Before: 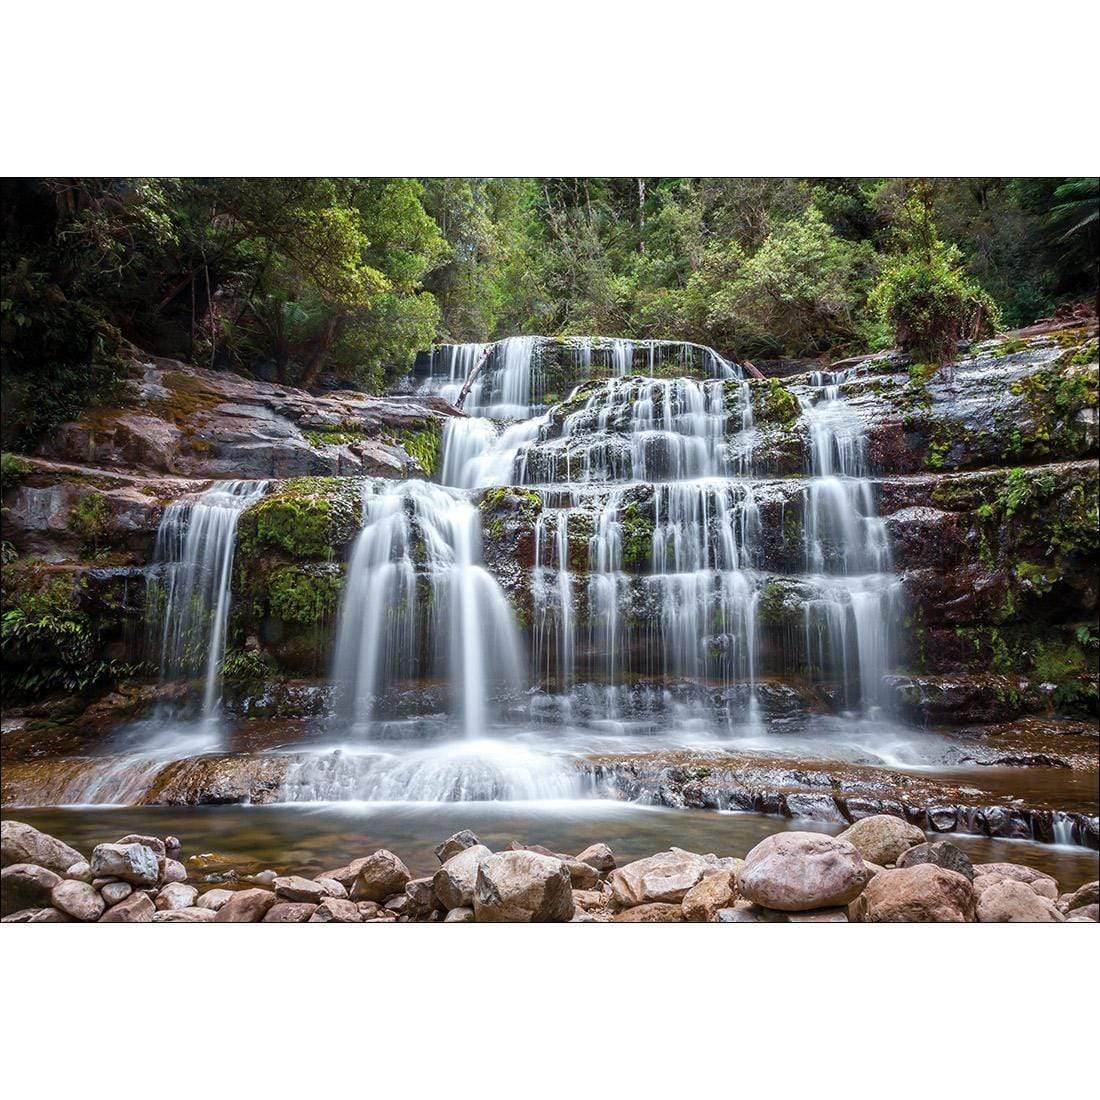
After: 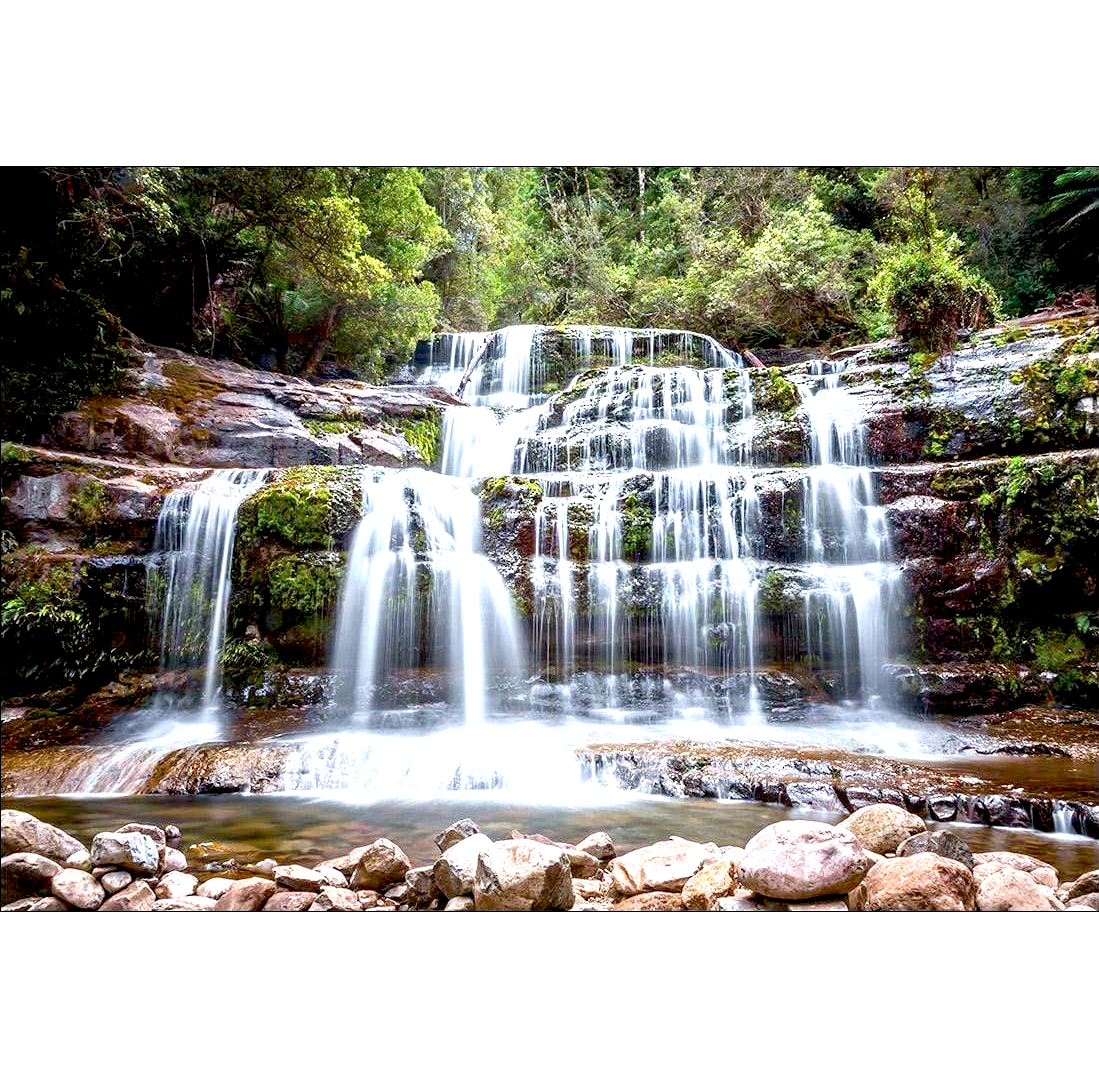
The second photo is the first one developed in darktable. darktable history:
exposure: black level correction 0.011, exposure 1.088 EV, compensate exposure bias true, compensate highlight preservation false
crop: top 1.049%, right 0.001%
